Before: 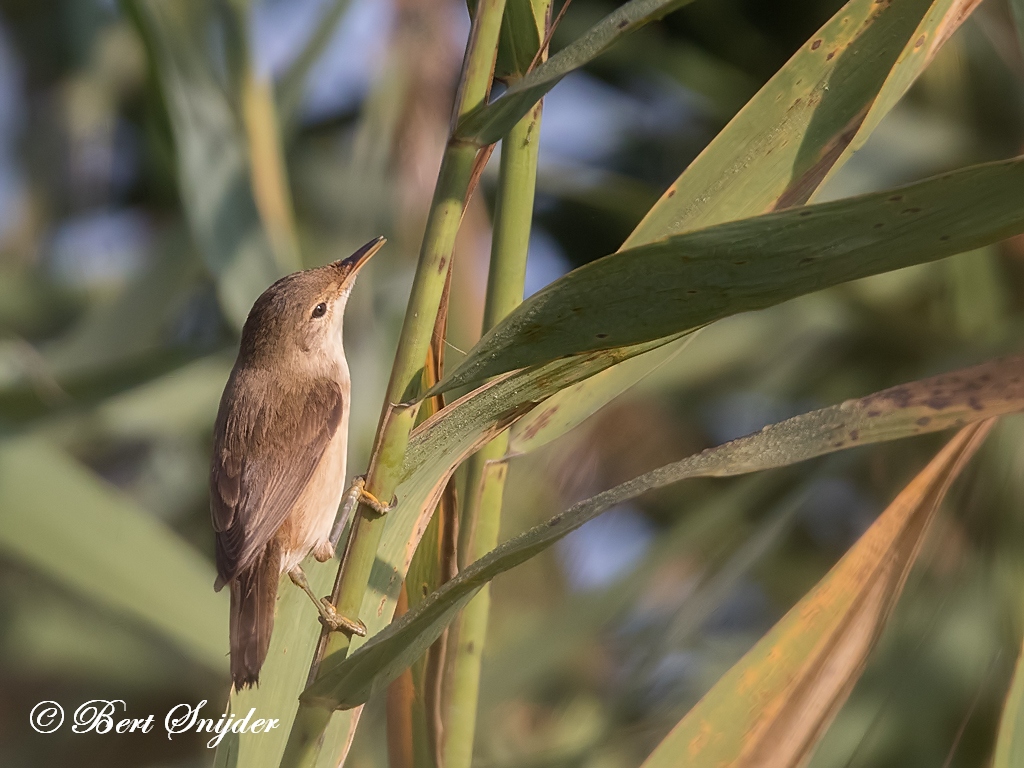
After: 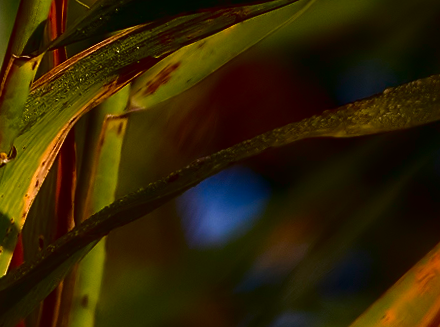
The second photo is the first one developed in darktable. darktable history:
tone equalizer: -8 EV -0.417 EV, -7 EV -0.389 EV, -6 EV -0.333 EV, -5 EV -0.222 EV, -3 EV 0.222 EV, -2 EV 0.333 EV, -1 EV 0.389 EV, +0 EV 0.417 EV, edges refinement/feathering 500, mask exposure compensation -1.57 EV, preserve details no
rotate and perspective: rotation 1.72°, automatic cropping off
contrast brightness saturation: brightness -1, saturation 1
crop: left 37.221%, top 45.169%, right 20.63%, bottom 13.777%
